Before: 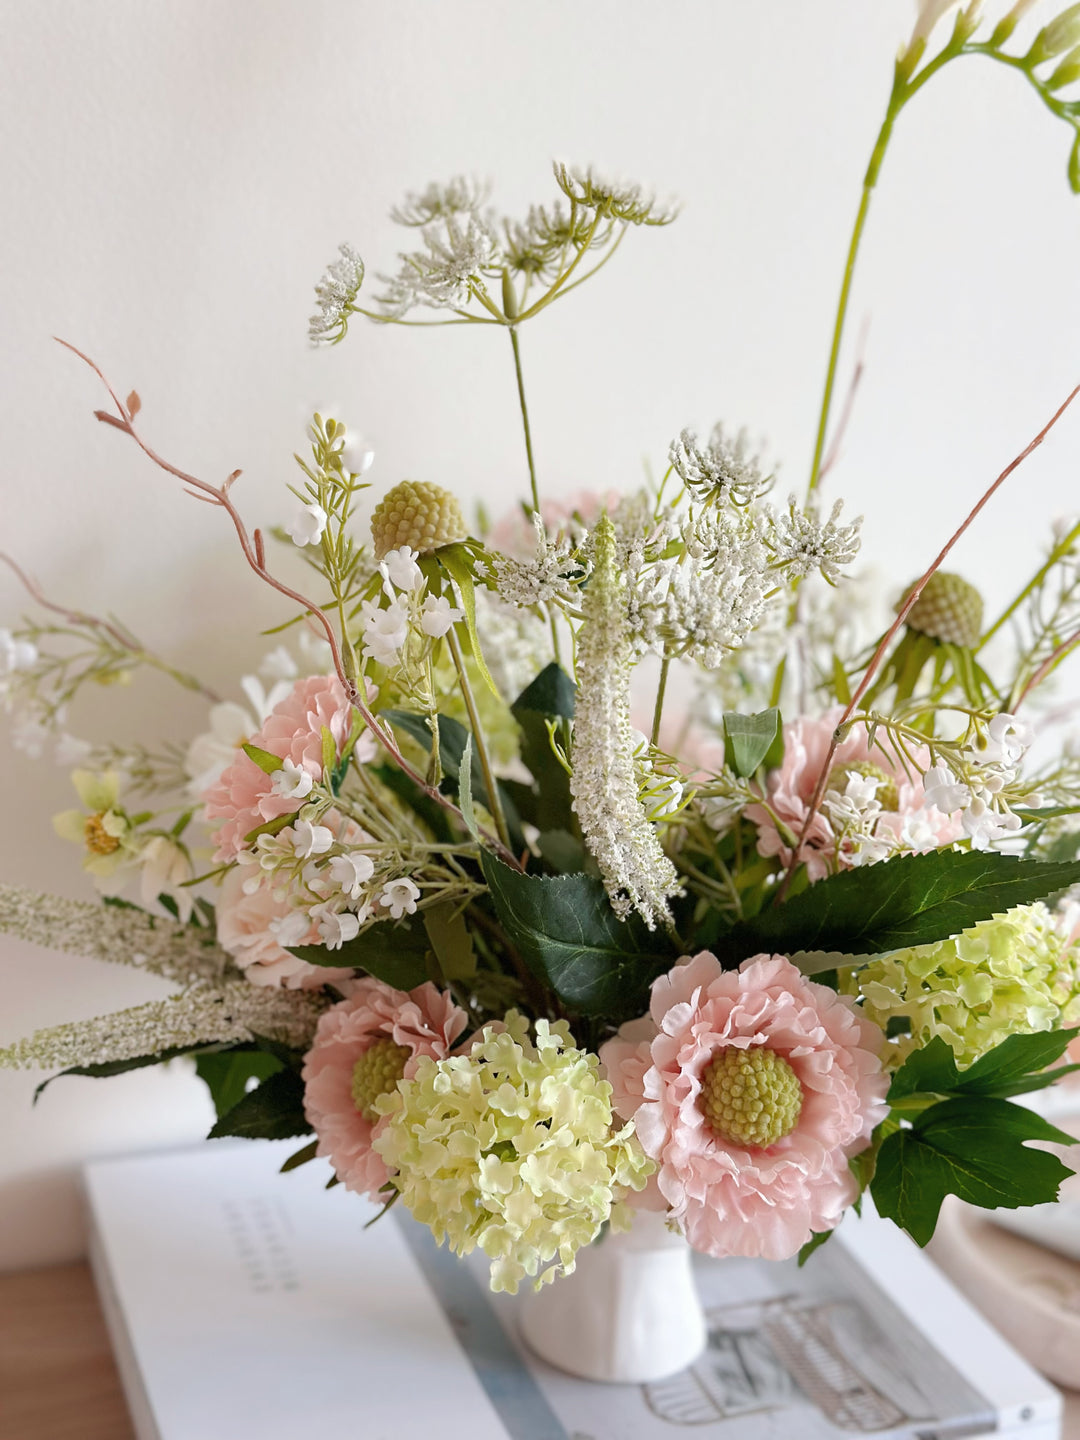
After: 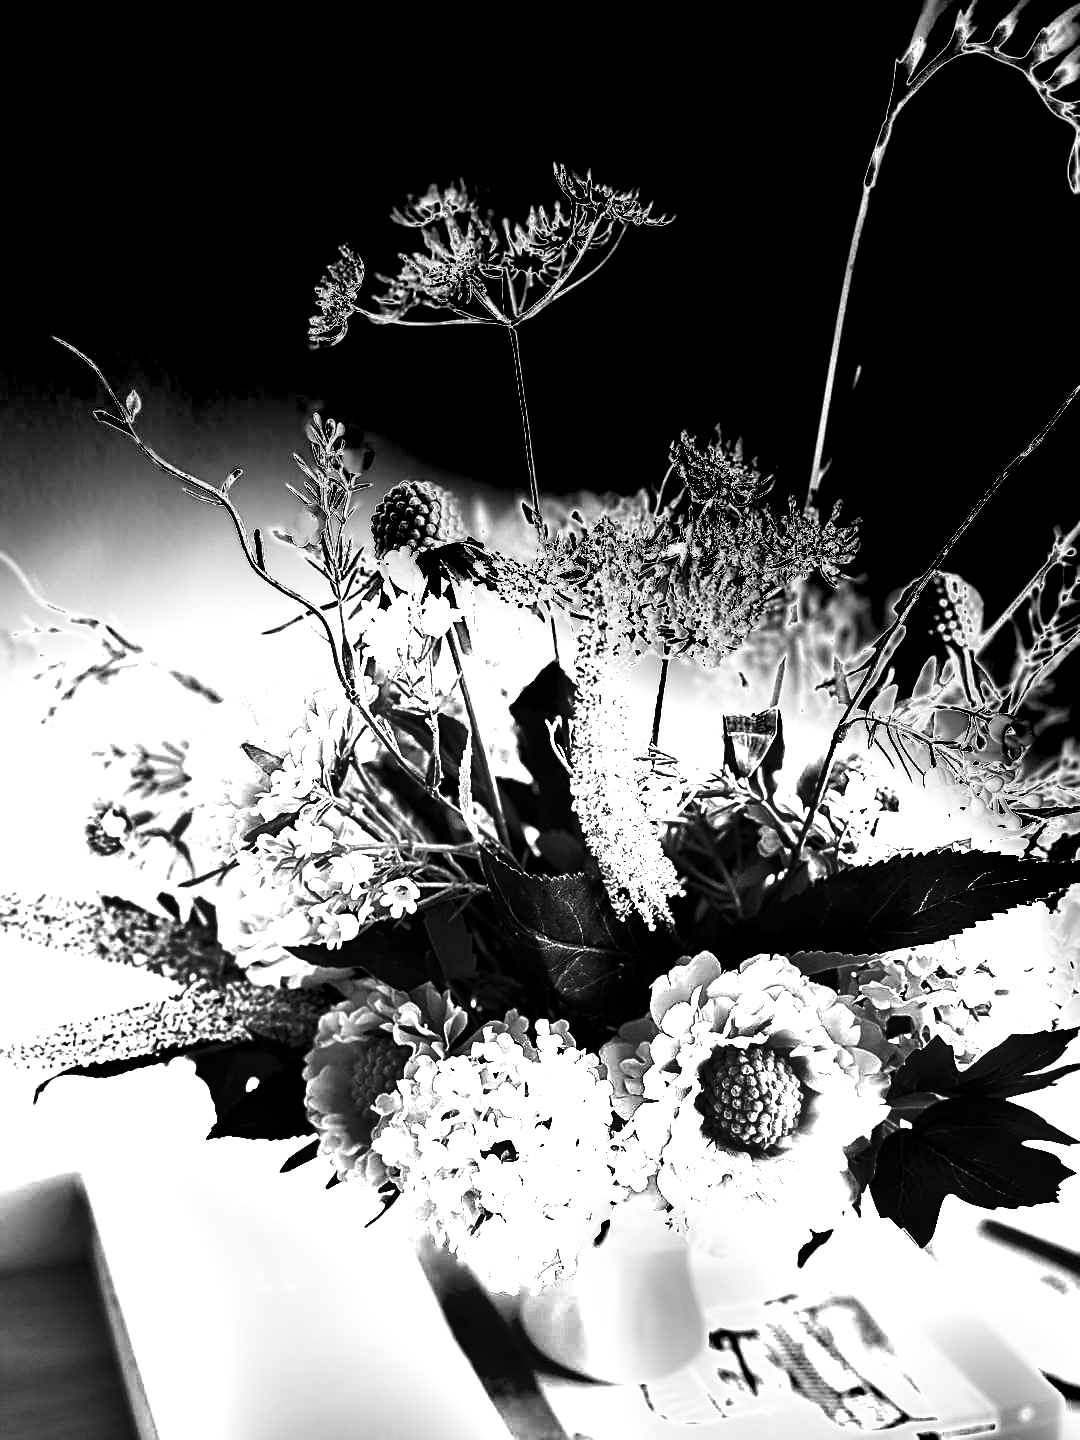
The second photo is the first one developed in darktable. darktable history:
contrast brightness saturation: contrast 0.02, brightness -1, saturation -1
exposure: black level correction 0, exposure 1.675 EV, compensate exposure bias true, compensate highlight preservation false
sharpen: on, module defaults
shadows and highlights: shadows 35, highlights -35, soften with gaussian
